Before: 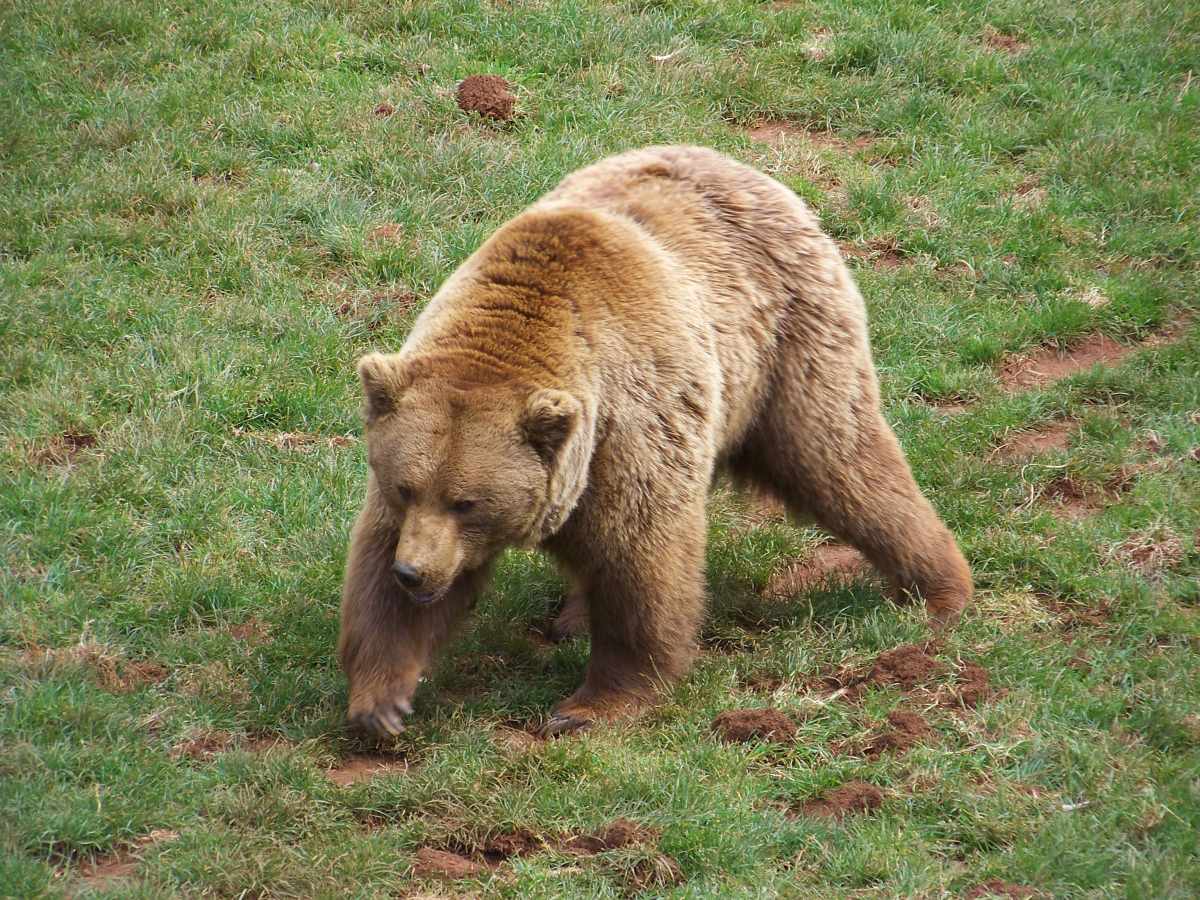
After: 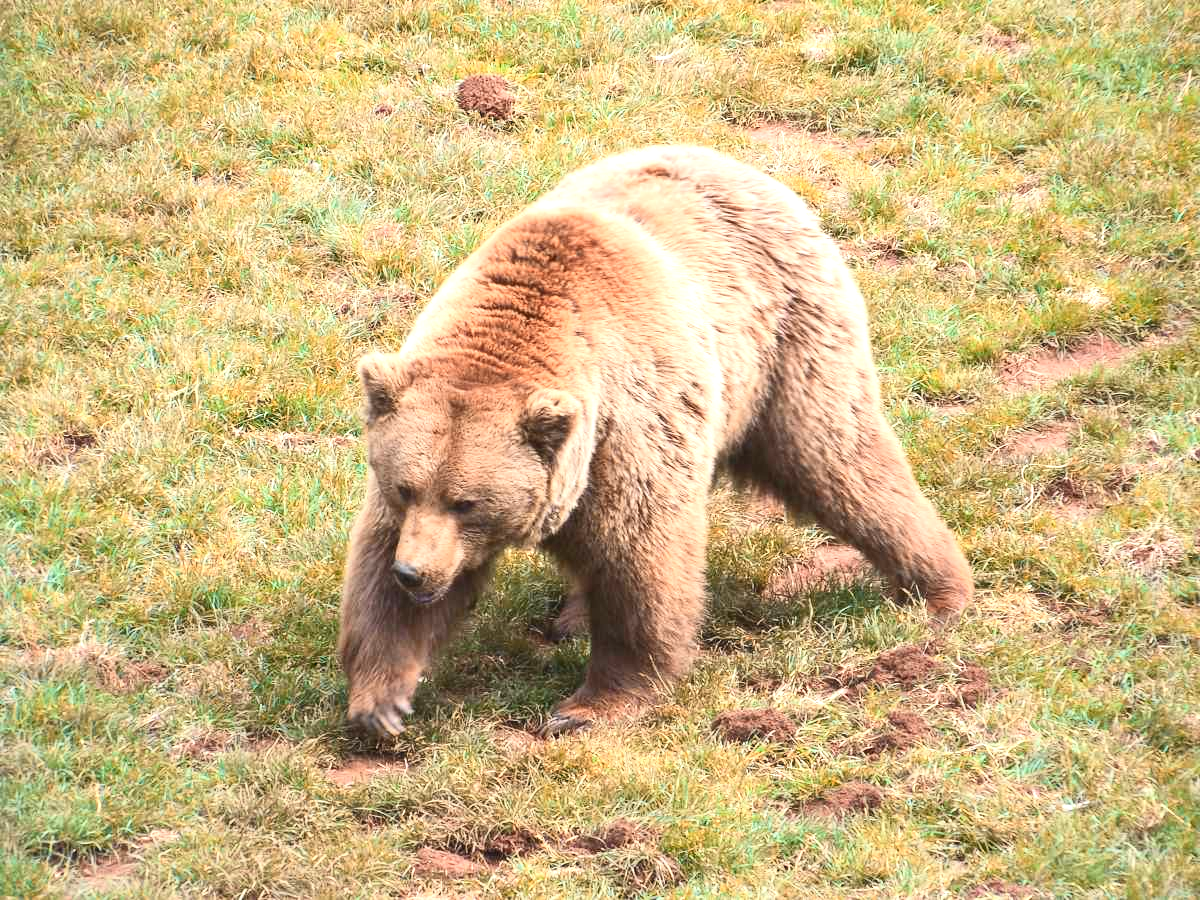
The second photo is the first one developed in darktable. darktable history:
local contrast: detail 109%
color zones: curves: ch2 [(0, 0.5) (0.084, 0.497) (0.323, 0.335) (0.4, 0.497) (1, 0.5)]
contrast brightness saturation: contrast 0.236, brightness 0.087
exposure: exposure 0.945 EV, compensate highlight preservation false
